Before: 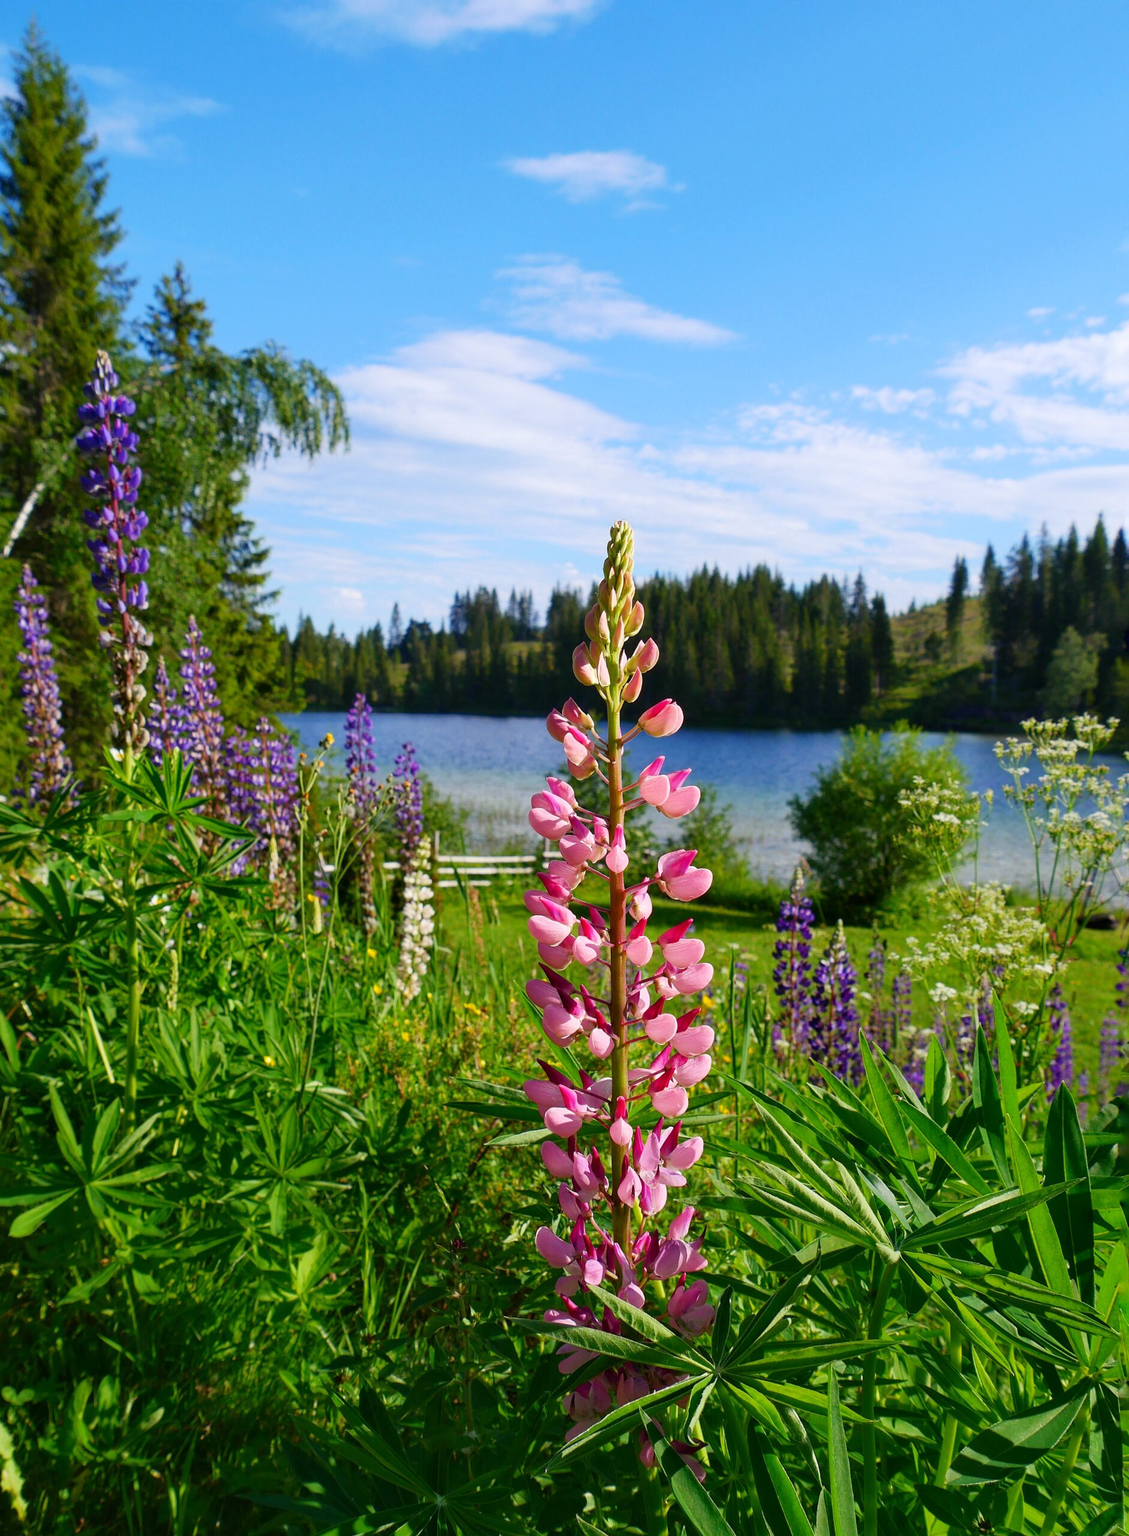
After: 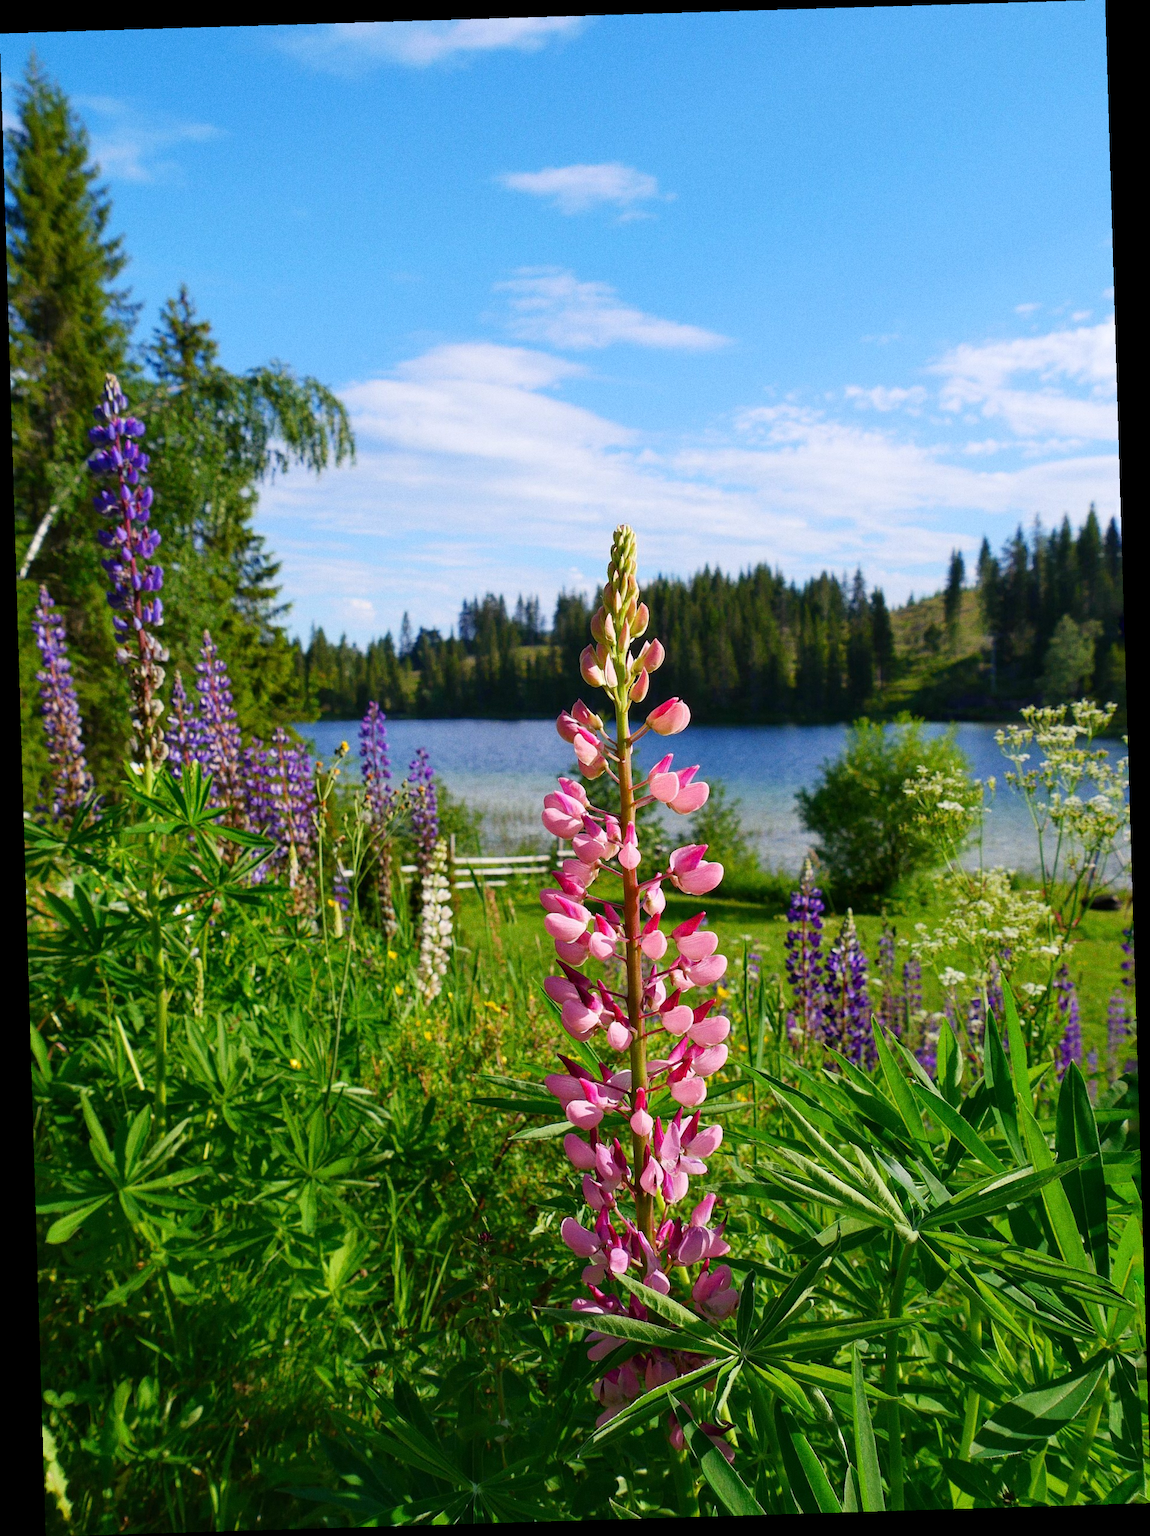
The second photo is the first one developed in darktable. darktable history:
rotate and perspective: rotation -1.75°, automatic cropping off
grain: coarseness 0.09 ISO
